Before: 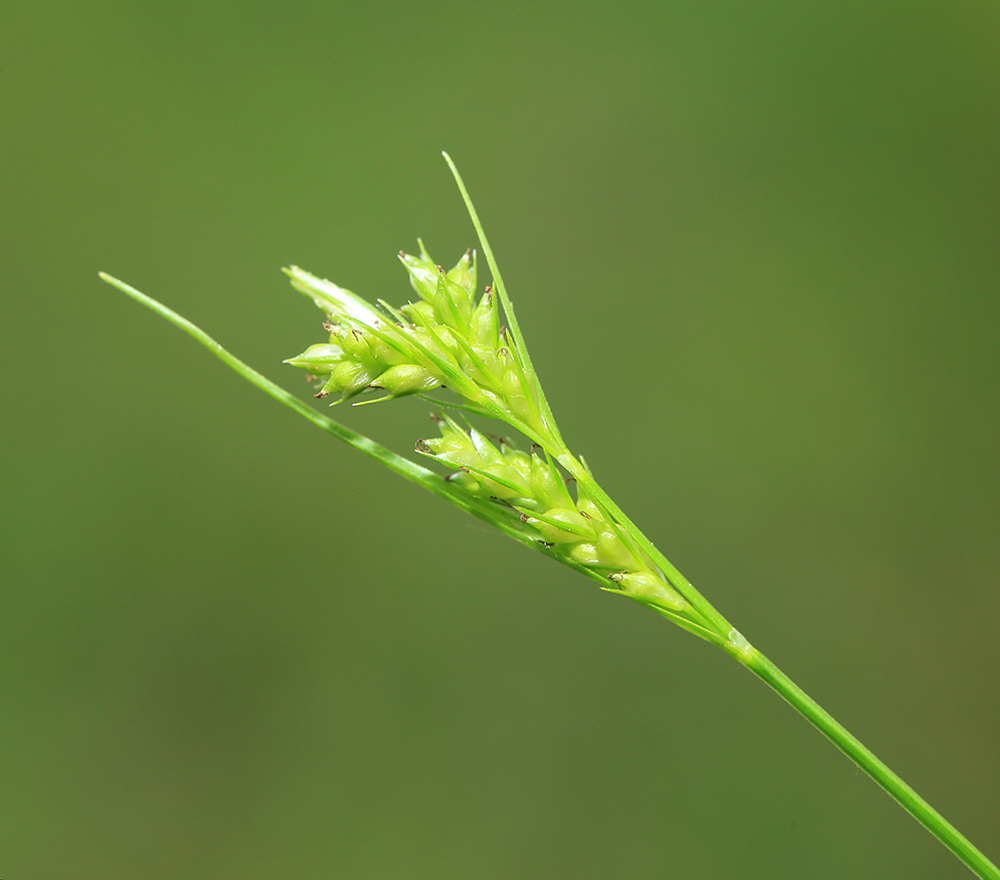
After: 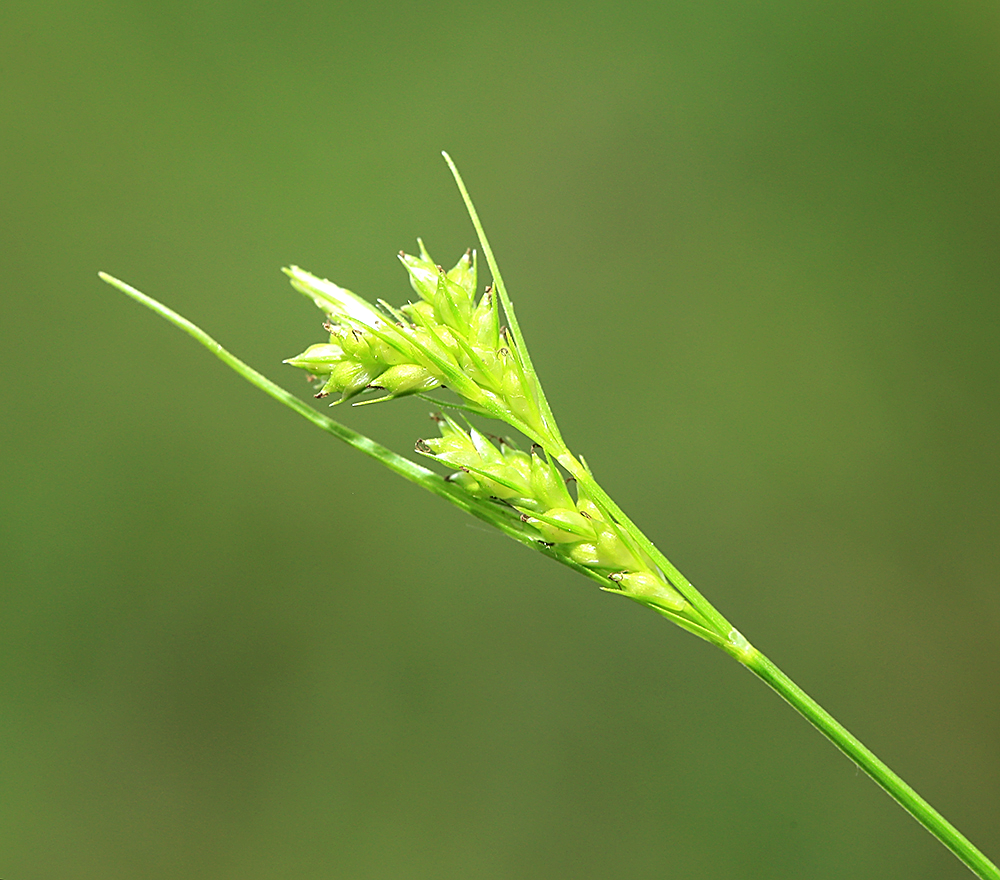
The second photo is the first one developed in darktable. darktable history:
tone equalizer: -8 EV -0.379 EV, -7 EV -0.374 EV, -6 EV -0.342 EV, -5 EV -0.251 EV, -3 EV 0.246 EV, -2 EV 0.33 EV, -1 EV 0.404 EV, +0 EV 0.408 EV, edges refinement/feathering 500, mask exposure compensation -1.57 EV, preserve details no
sharpen: on, module defaults
